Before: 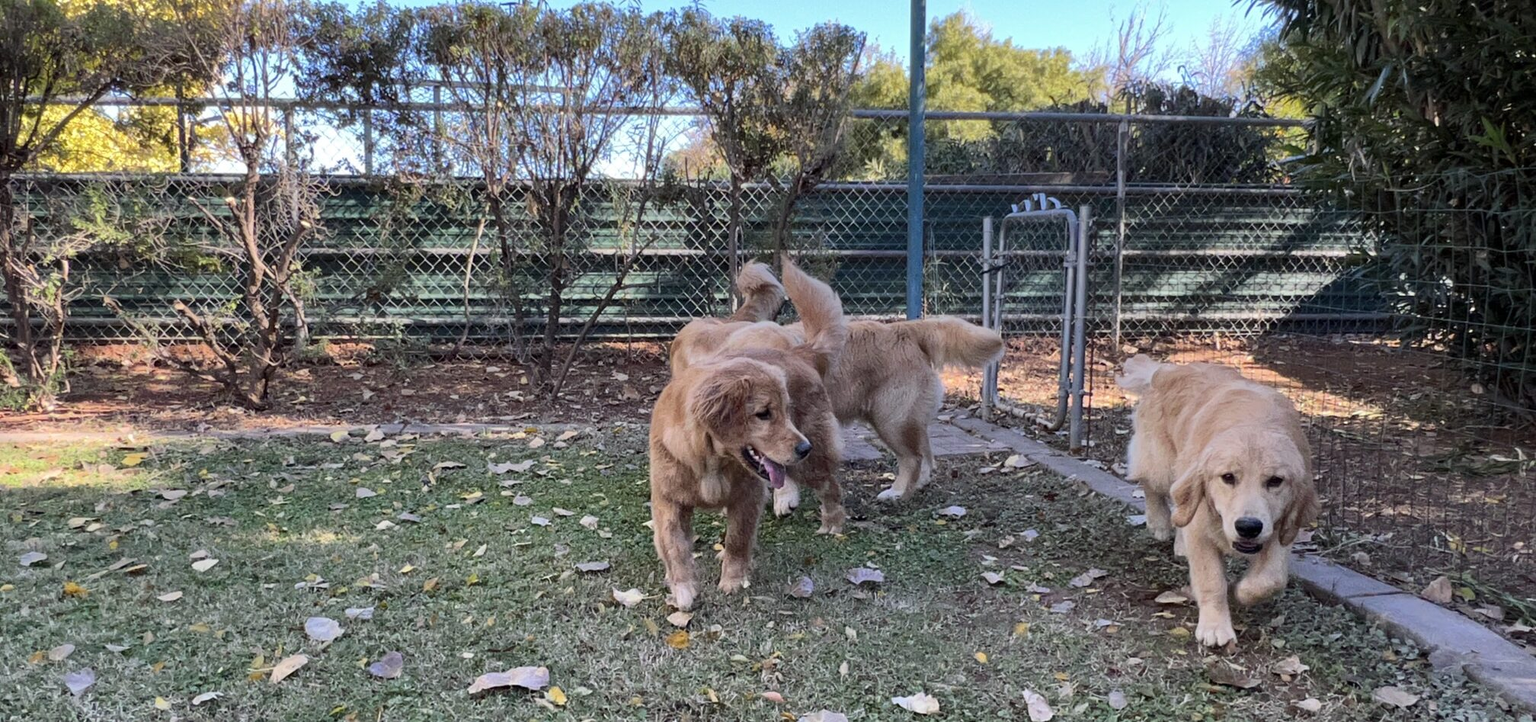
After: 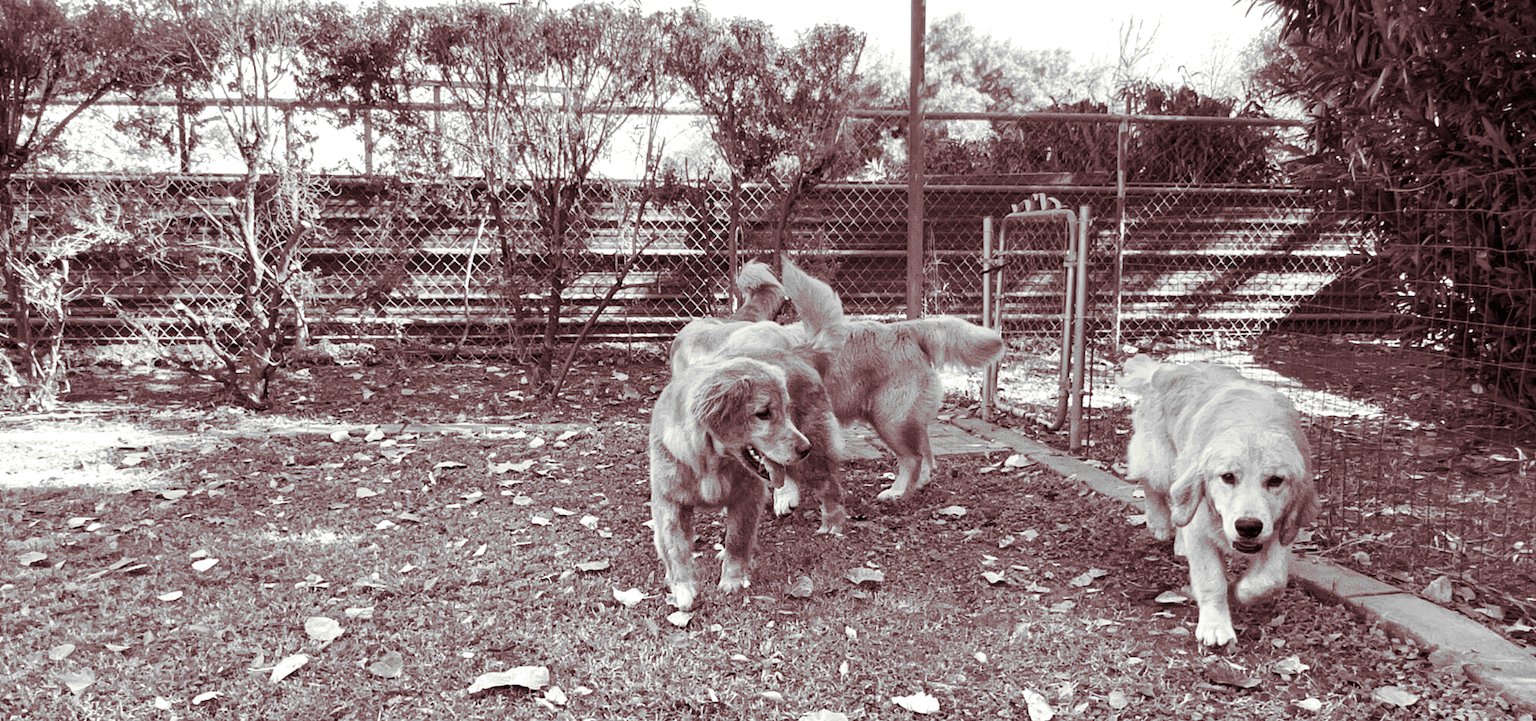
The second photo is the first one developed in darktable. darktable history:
exposure: black level correction 0, exposure 0.7 EV, compensate exposure bias true, compensate highlight preservation false
monochrome: on, module defaults
split-toning: on, module defaults
